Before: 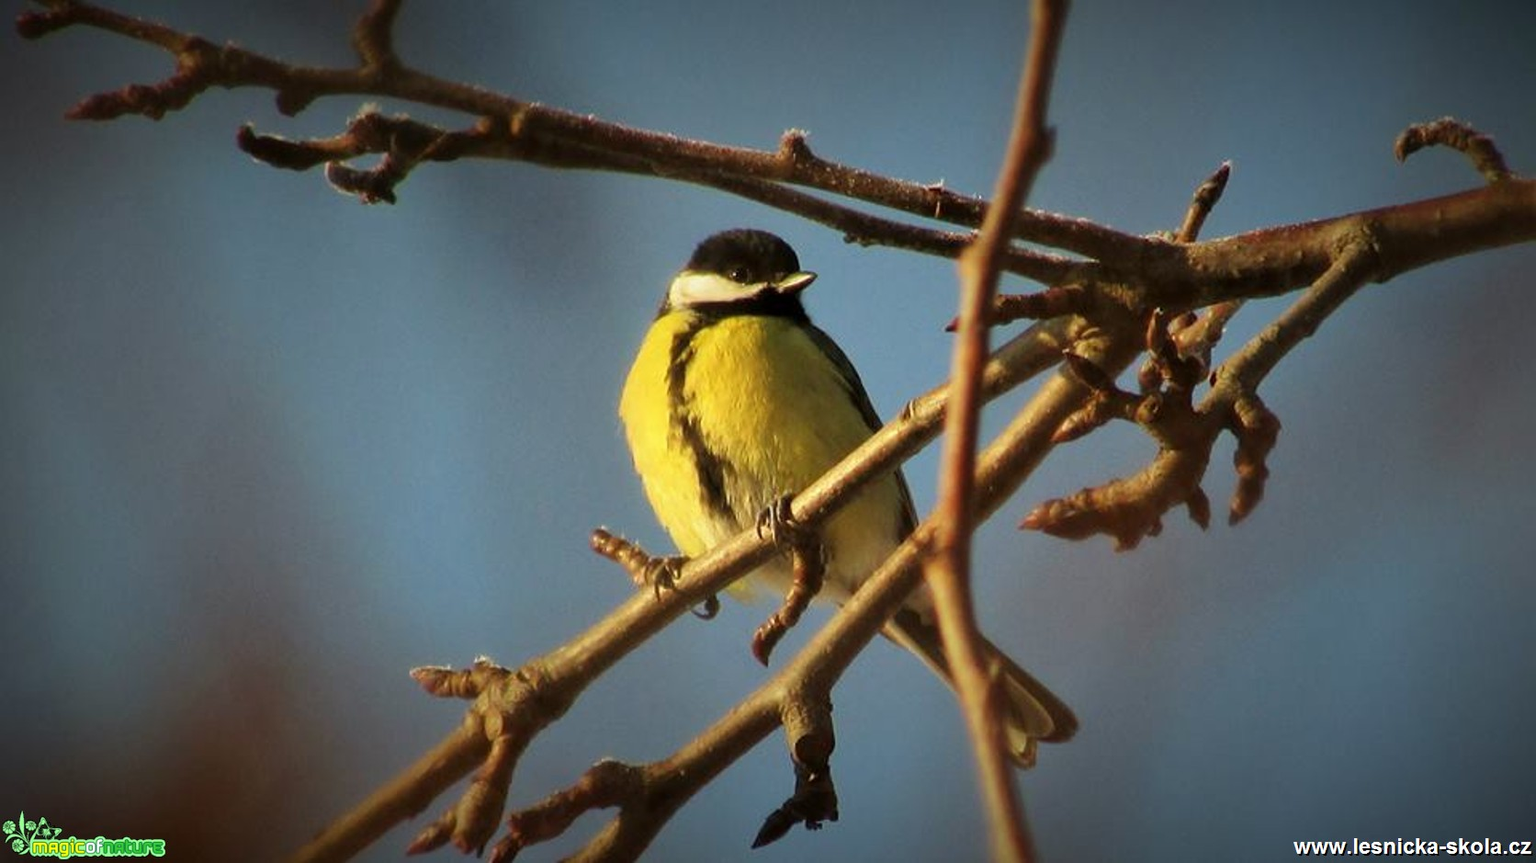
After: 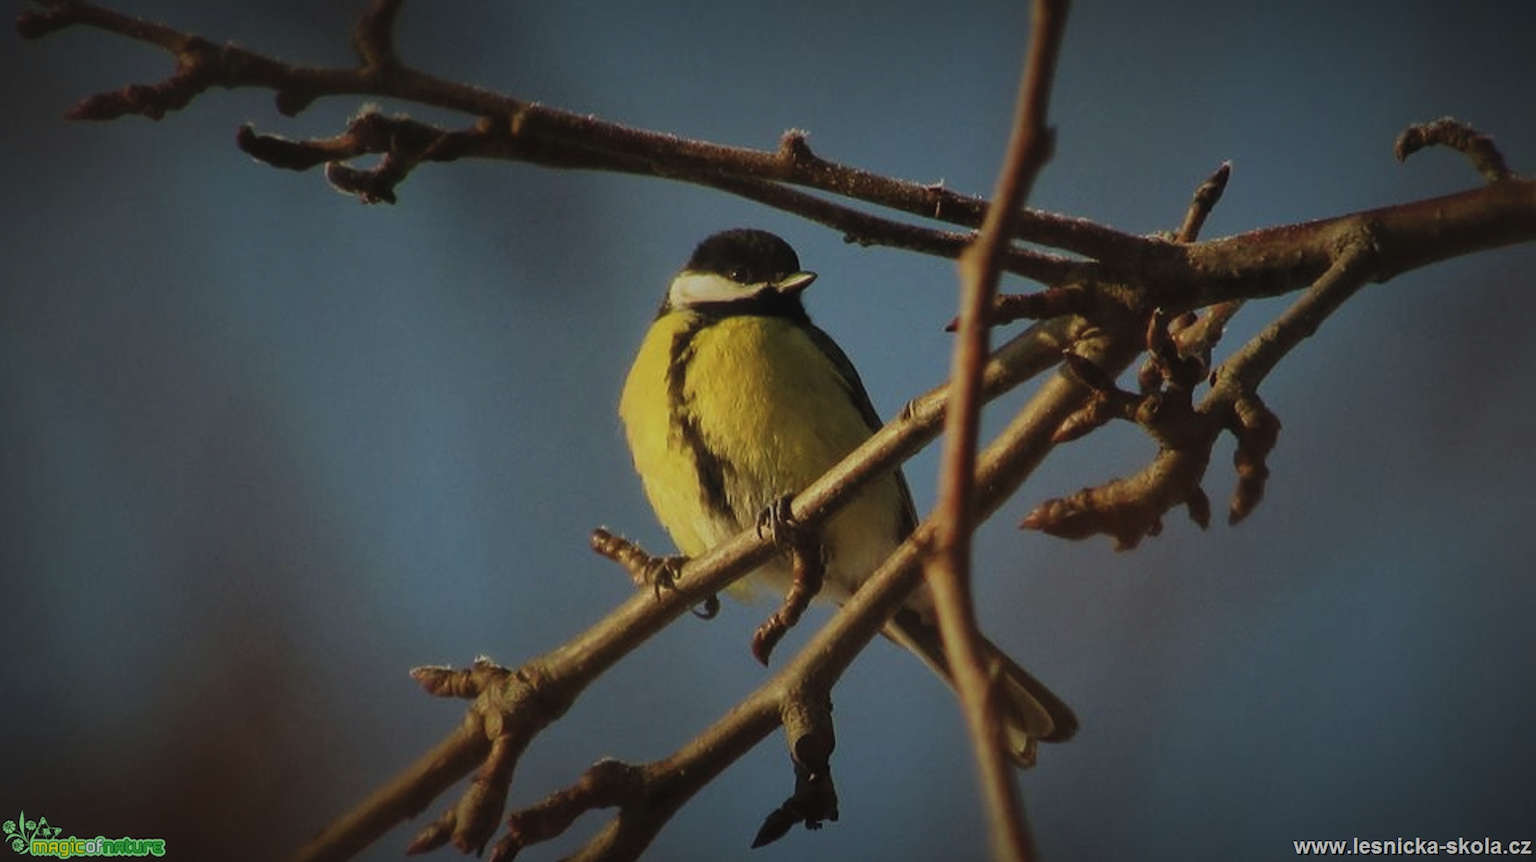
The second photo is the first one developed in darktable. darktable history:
local contrast: on, module defaults
exposure: black level correction -0.016, exposure -1.093 EV, compensate highlight preservation false
